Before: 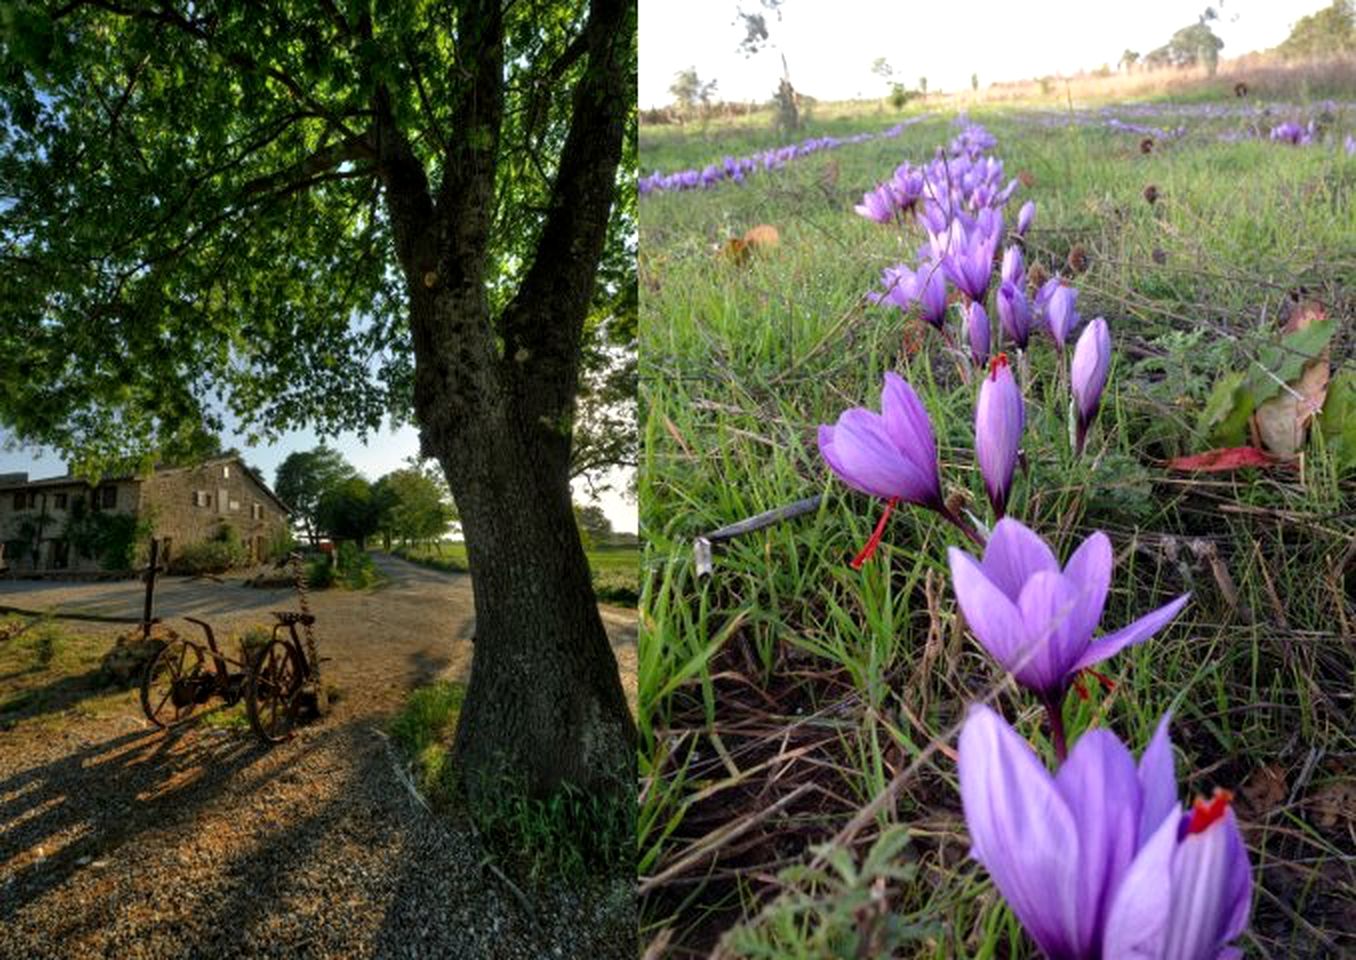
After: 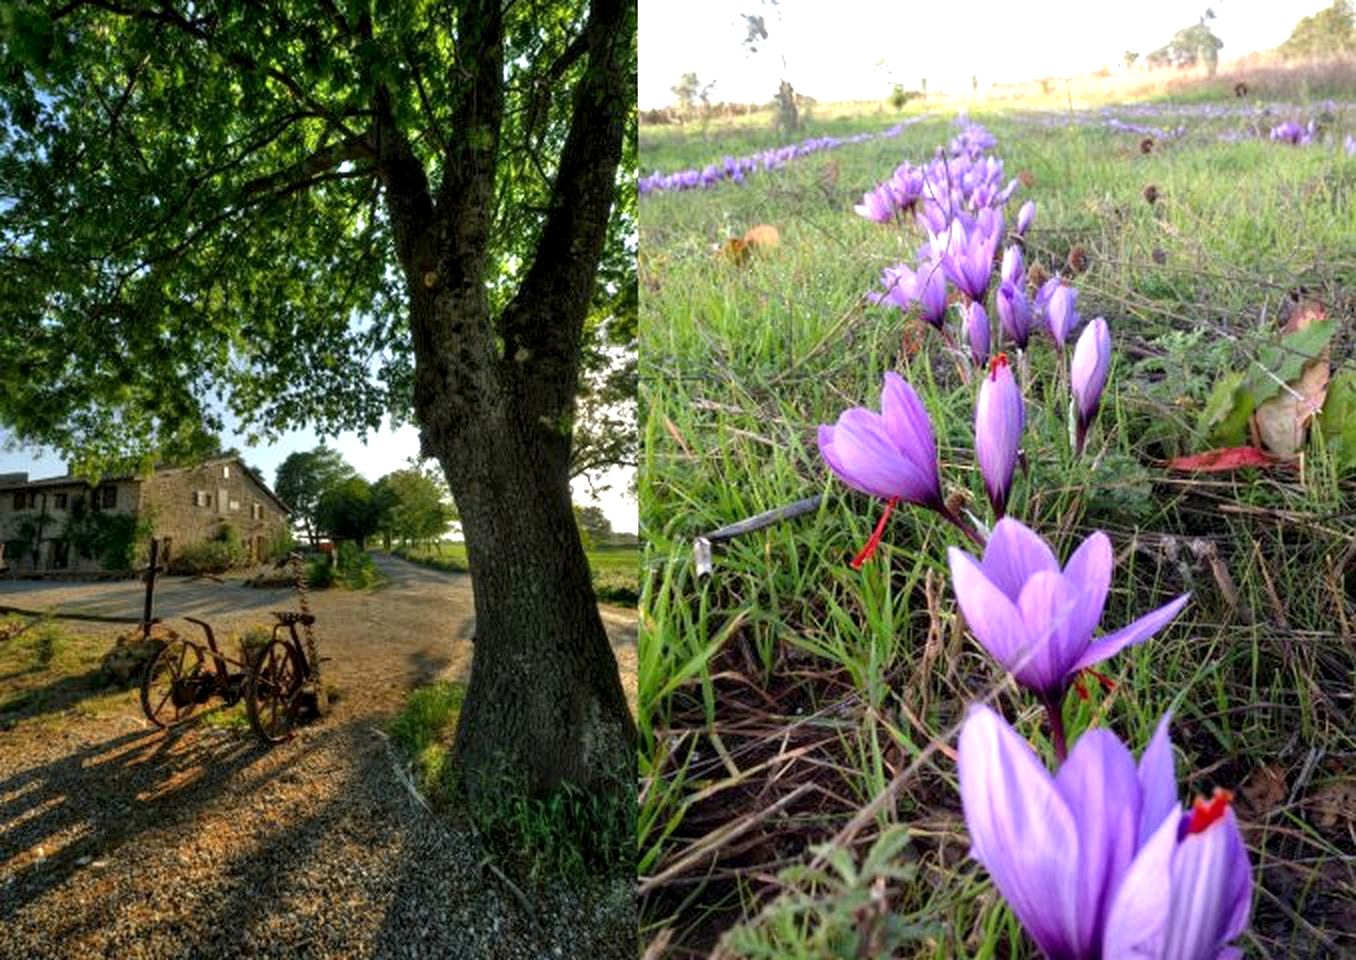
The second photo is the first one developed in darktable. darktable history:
exposure: black level correction 0.001, exposure 0.499 EV, compensate exposure bias true, compensate highlight preservation false
